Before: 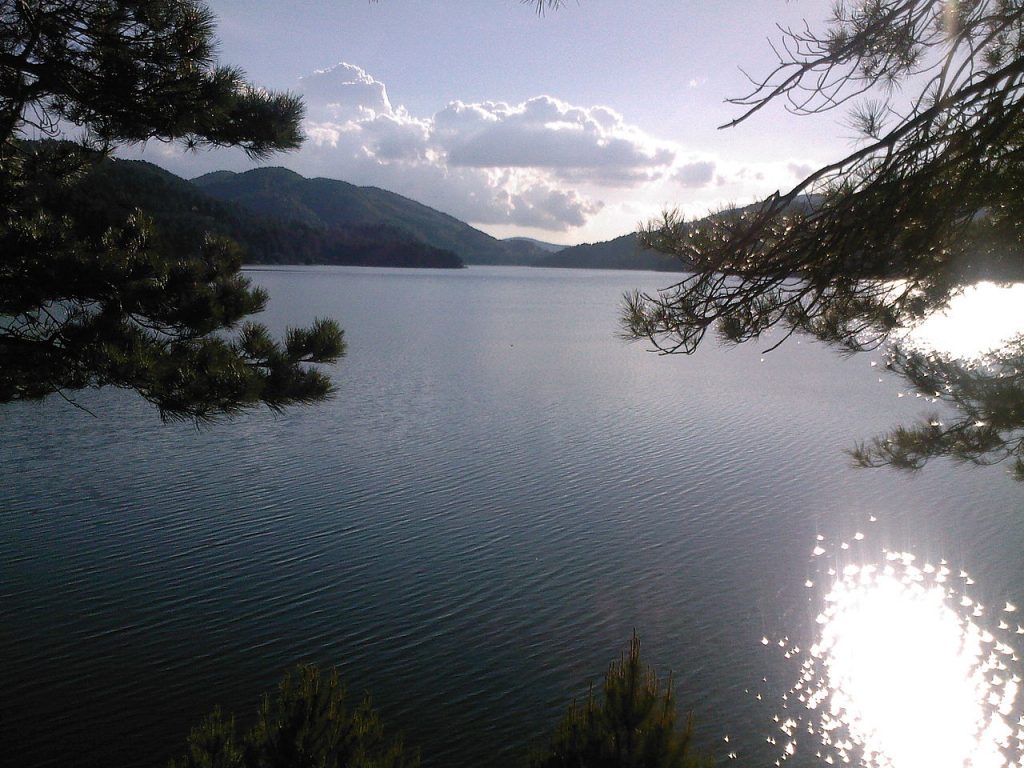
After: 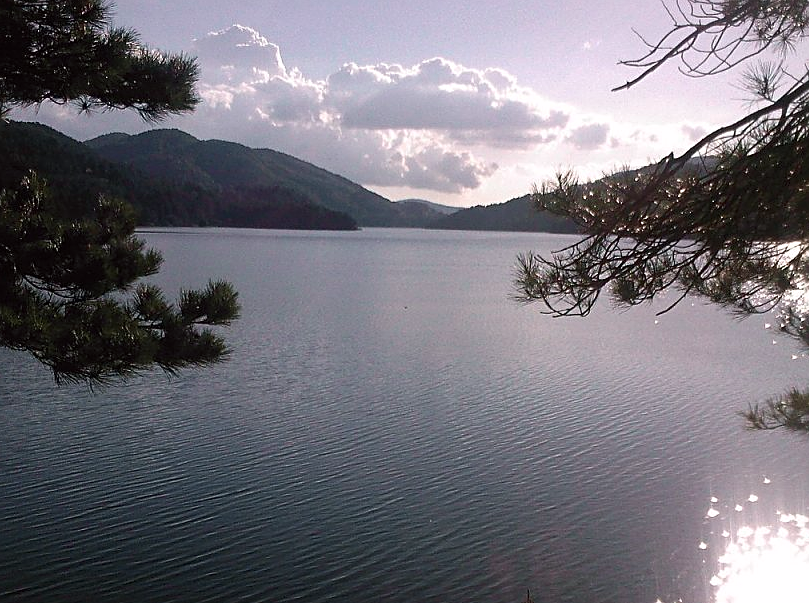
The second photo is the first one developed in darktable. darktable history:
crop and rotate: left 10.423%, top 5.073%, right 10.482%, bottom 16.296%
sharpen: on, module defaults
tone curve: curves: ch0 [(0, 0) (0.253, 0.237) (1, 1)]; ch1 [(0, 0) (0.401, 0.42) (0.442, 0.47) (0.491, 0.495) (0.511, 0.523) (0.557, 0.565) (0.66, 0.683) (1, 1)]; ch2 [(0, 0) (0.394, 0.413) (0.5, 0.5) (0.578, 0.568) (1, 1)], color space Lab, independent channels, preserve colors none
